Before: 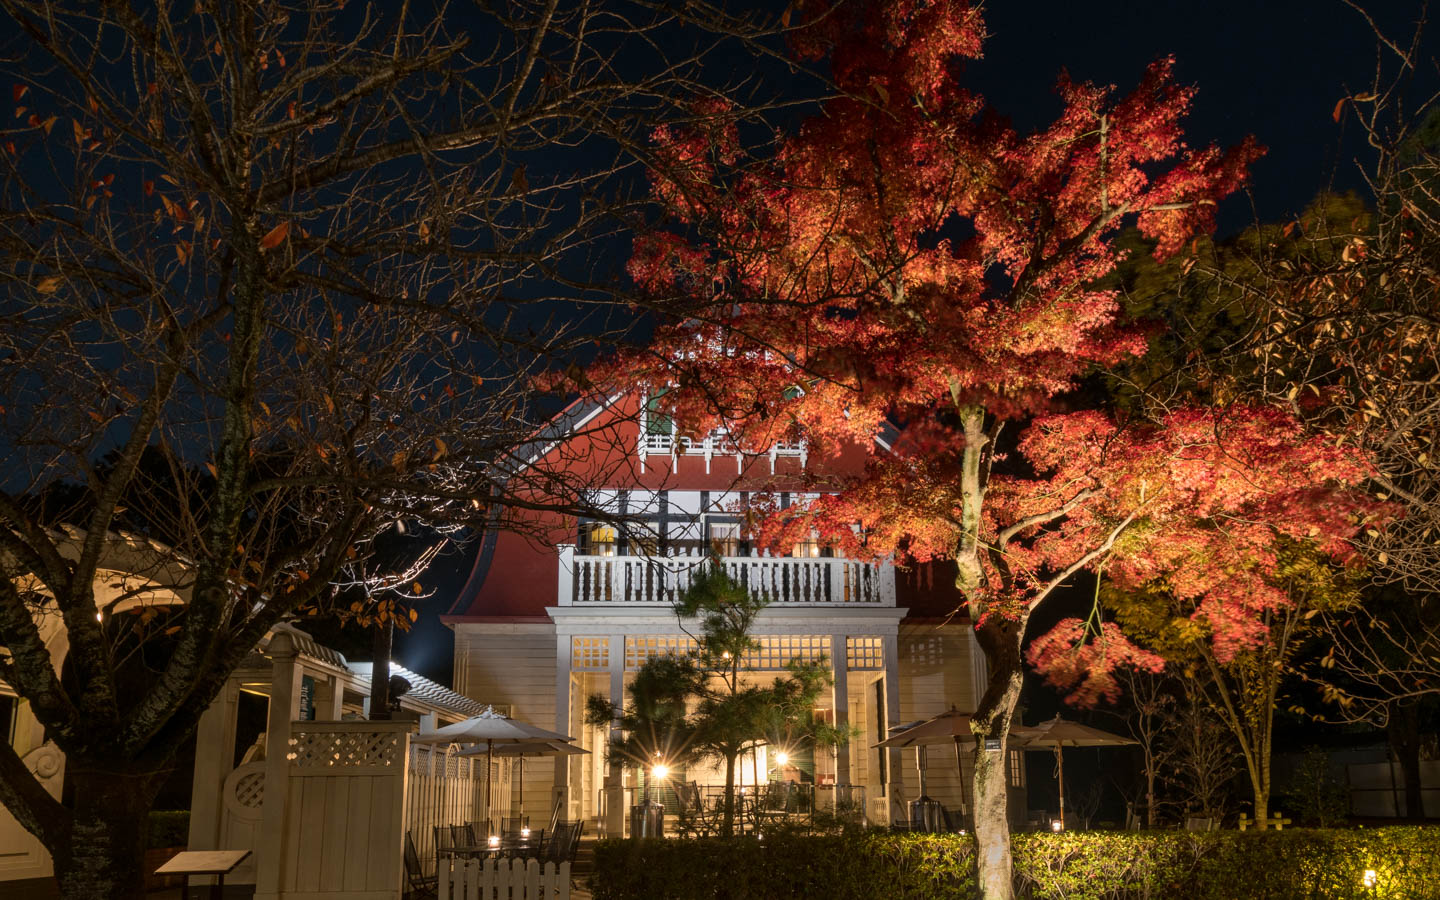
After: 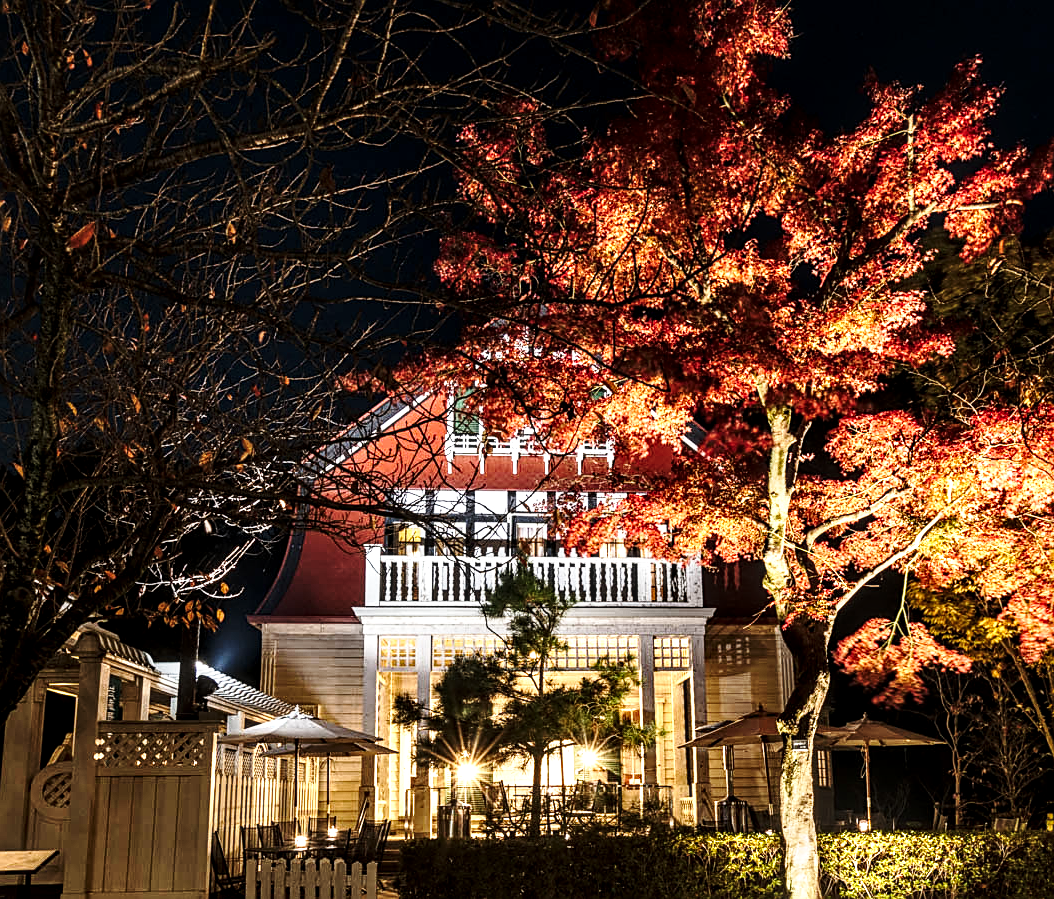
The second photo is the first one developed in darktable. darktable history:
crop: left 13.443%, right 13.31%
local contrast: detail 154%
tone equalizer: -8 EV -0.75 EV, -7 EV -0.7 EV, -6 EV -0.6 EV, -5 EV -0.4 EV, -3 EV 0.4 EV, -2 EV 0.6 EV, -1 EV 0.7 EV, +0 EV 0.75 EV, edges refinement/feathering 500, mask exposure compensation -1.57 EV, preserve details no
sharpen: on, module defaults
base curve: curves: ch0 [(0, 0) (0.028, 0.03) (0.121, 0.232) (0.46, 0.748) (0.859, 0.968) (1, 1)], preserve colors none
